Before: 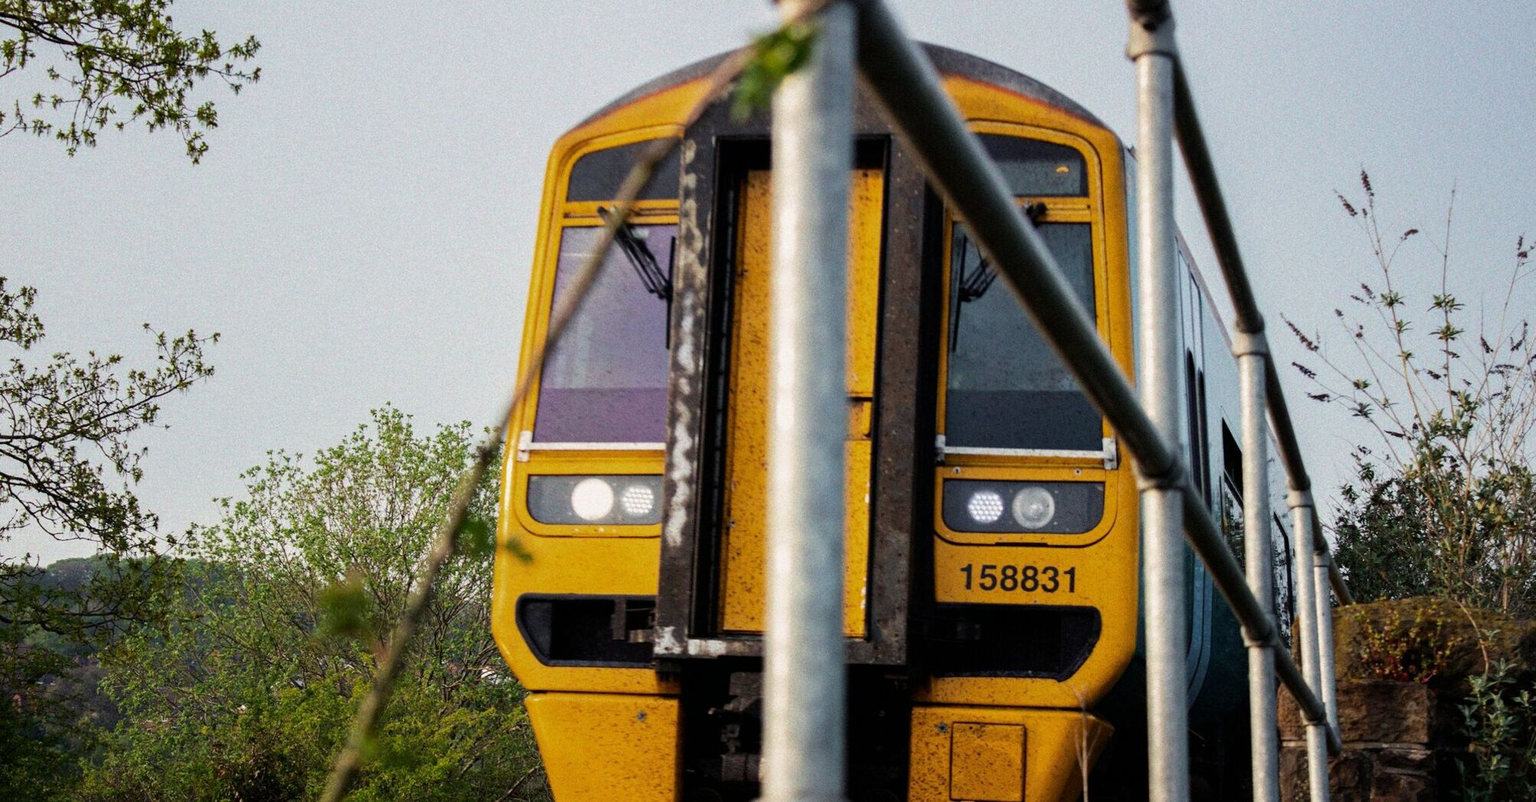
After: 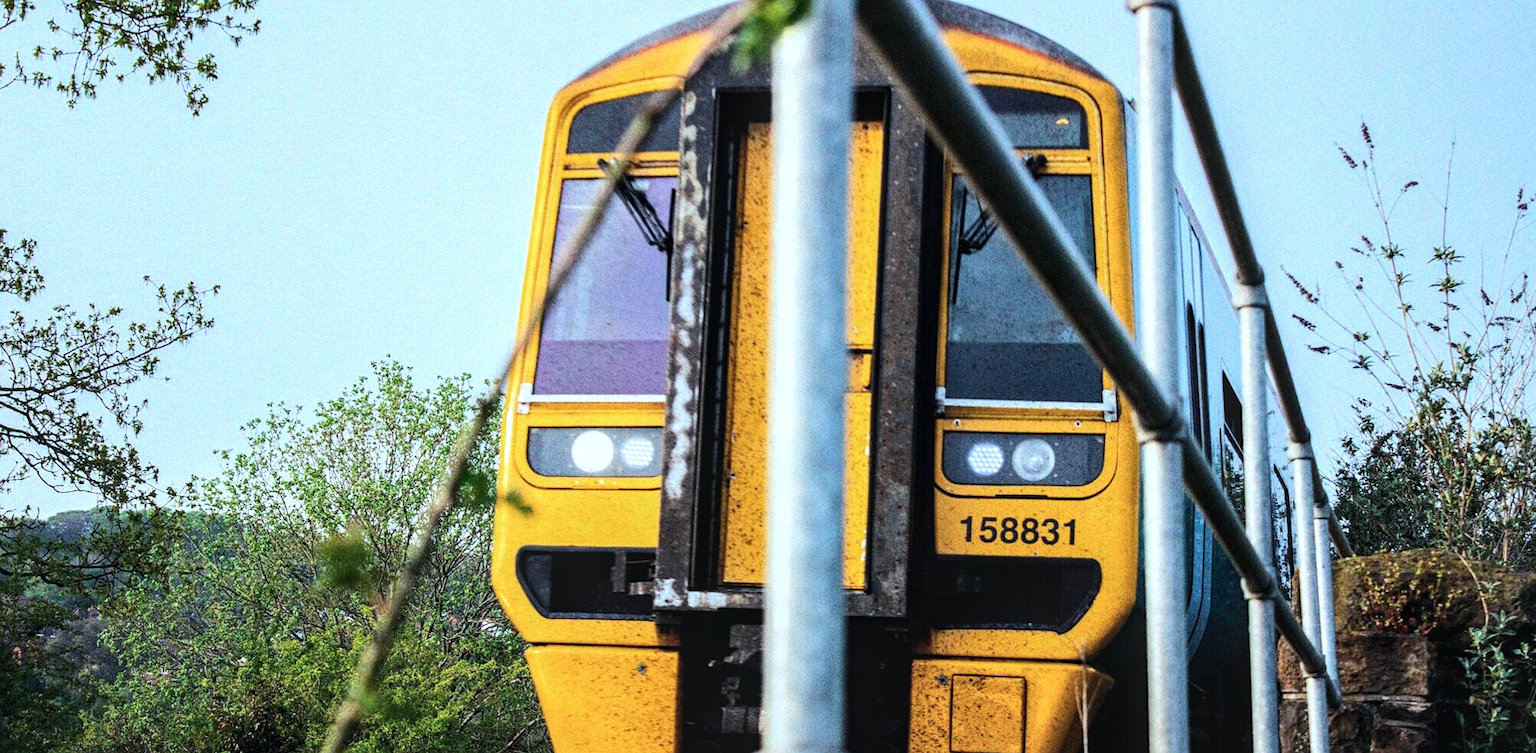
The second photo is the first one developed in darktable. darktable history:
sharpen: radius 1.25, amount 0.299, threshold 0.202
color calibration: illuminant as shot in camera, x 0.385, y 0.38, temperature 3953.19 K
tone curve: curves: ch0 [(0, 0) (0.051, 0.03) (0.096, 0.071) (0.251, 0.234) (0.461, 0.515) (0.605, 0.692) (0.761, 0.824) (0.881, 0.907) (1, 0.984)]; ch1 [(0, 0) (0.1, 0.038) (0.318, 0.243) (0.399, 0.351) (0.478, 0.469) (0.499, 0.499) (0.534, 0.541) (0.567, 0.592) (0.601, 0.629) (0.666, 0.7) (1, 1)]; ch2 [(0, 0) (0.453, 0.45) (0.479, 0.483) (0.504, 0.499) (0.52, 0.519) (0.541, 0.559) (0.601, 0.622) (0.824, 0.815) (1, 1)]
local contrast: on, module defaults
exposure: black level correction -0.002, exposure 0.529 EV, compensate highlight preservation false
crop and rotate: top 6.083%
